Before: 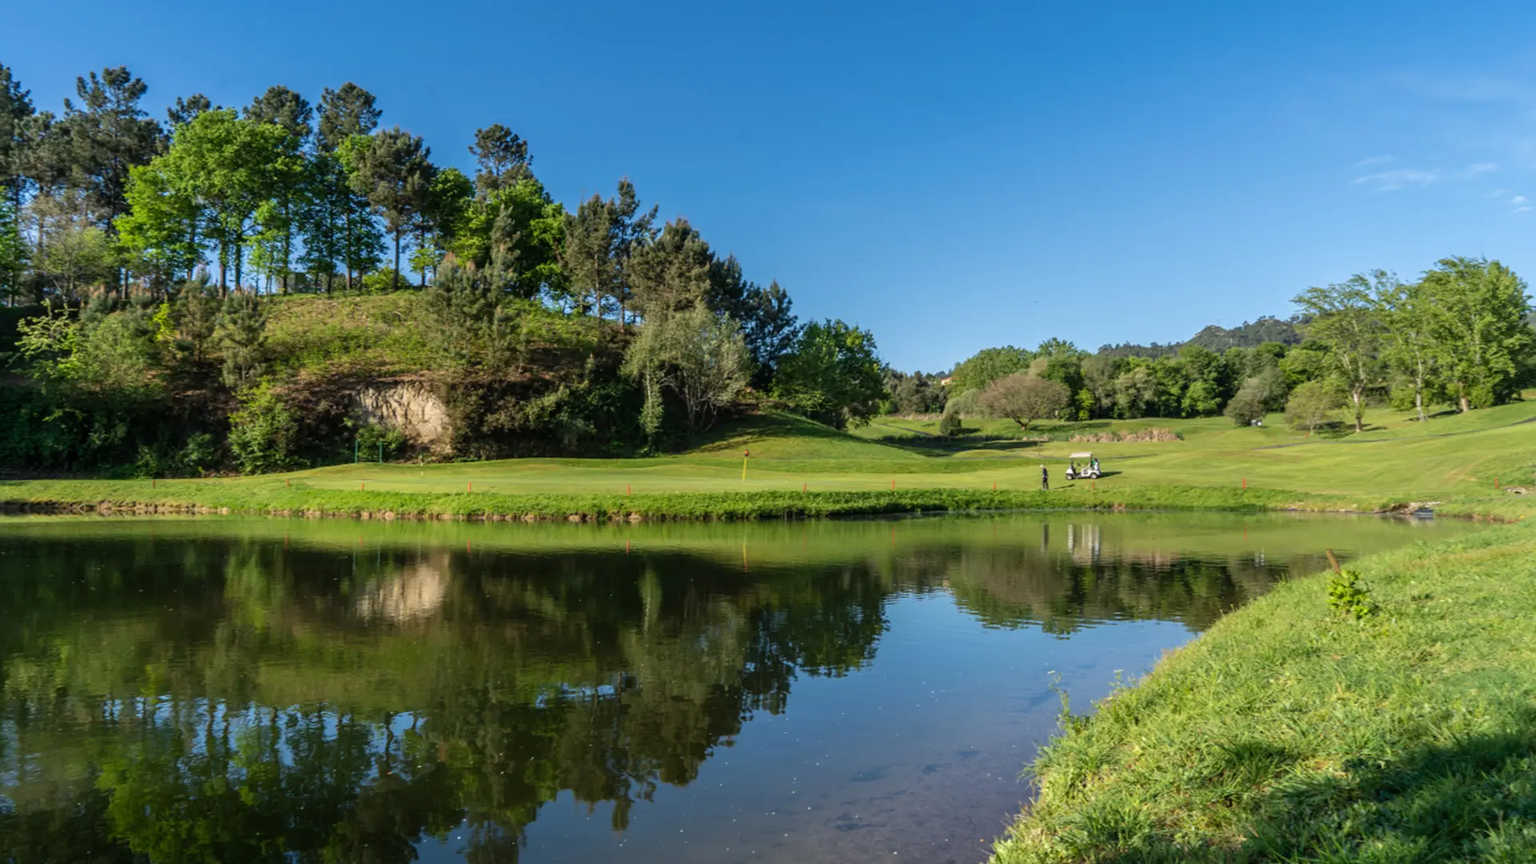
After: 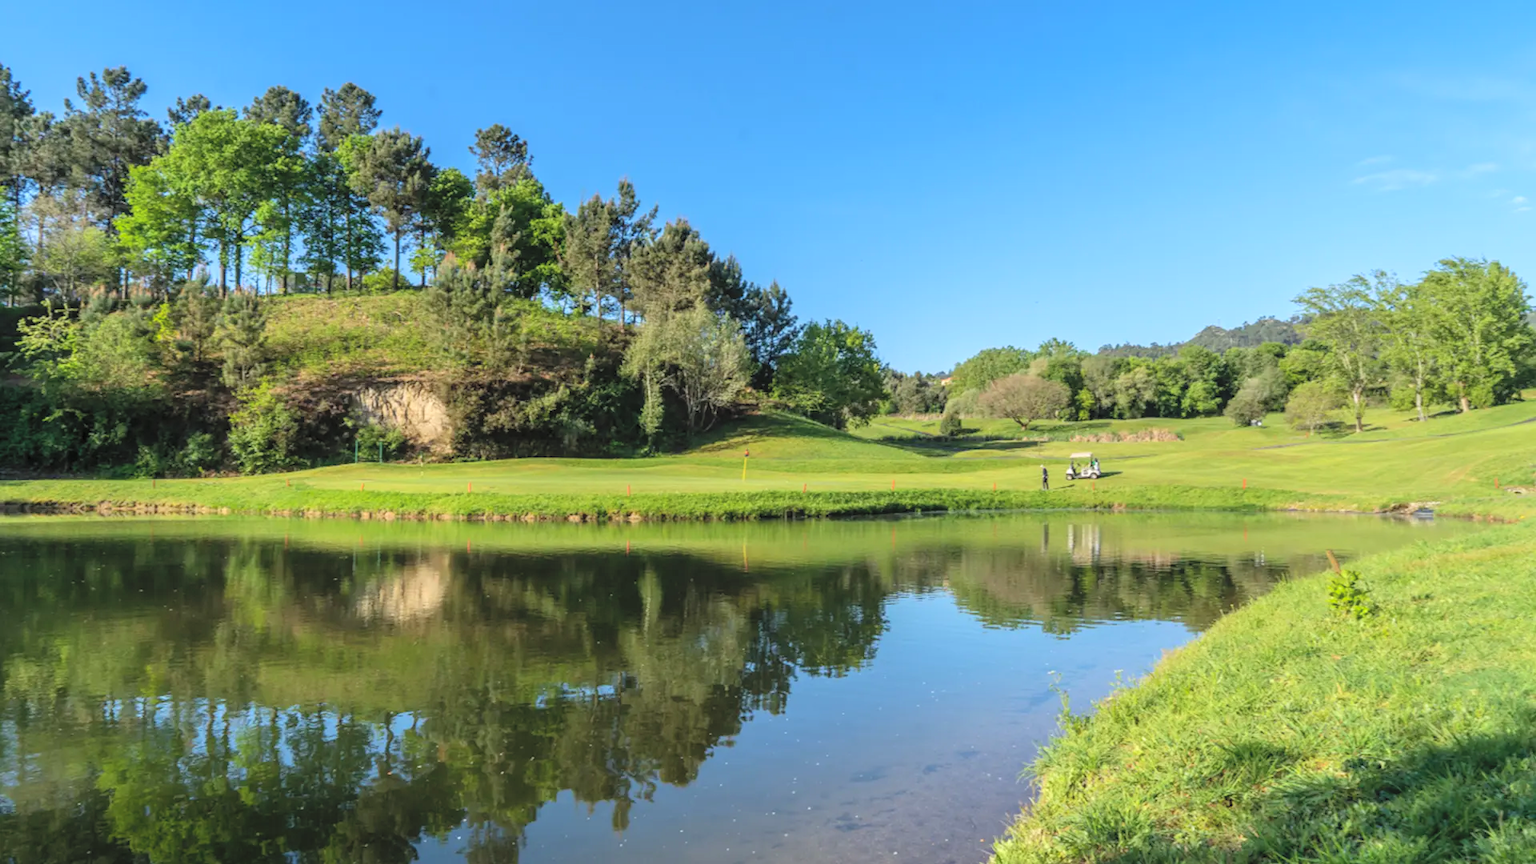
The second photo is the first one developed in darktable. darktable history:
contrast brightness saturation: contrast 0.095, brightness 0.303, saturation 0.135
